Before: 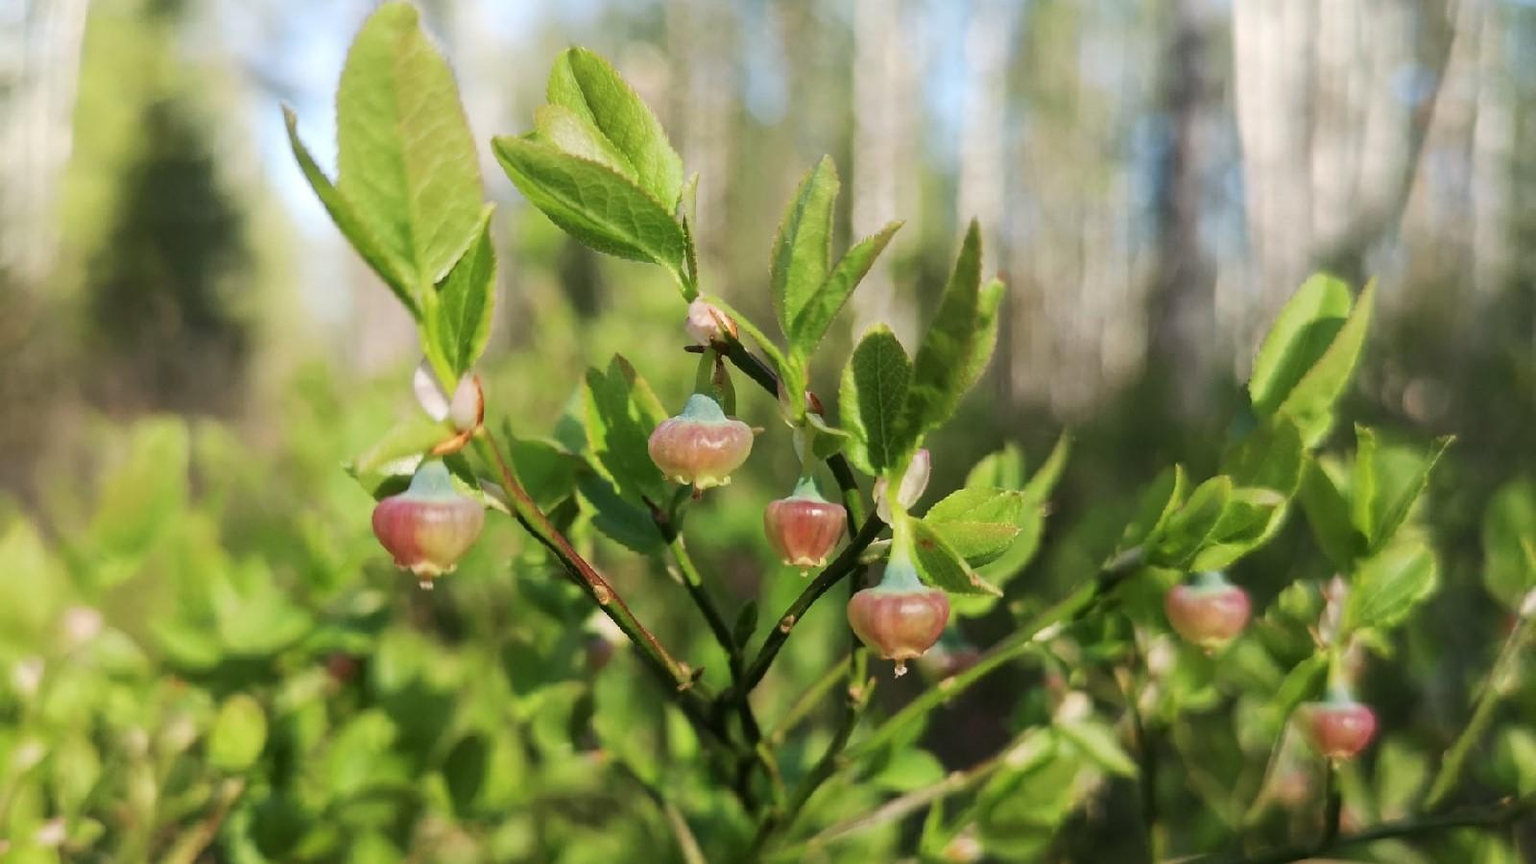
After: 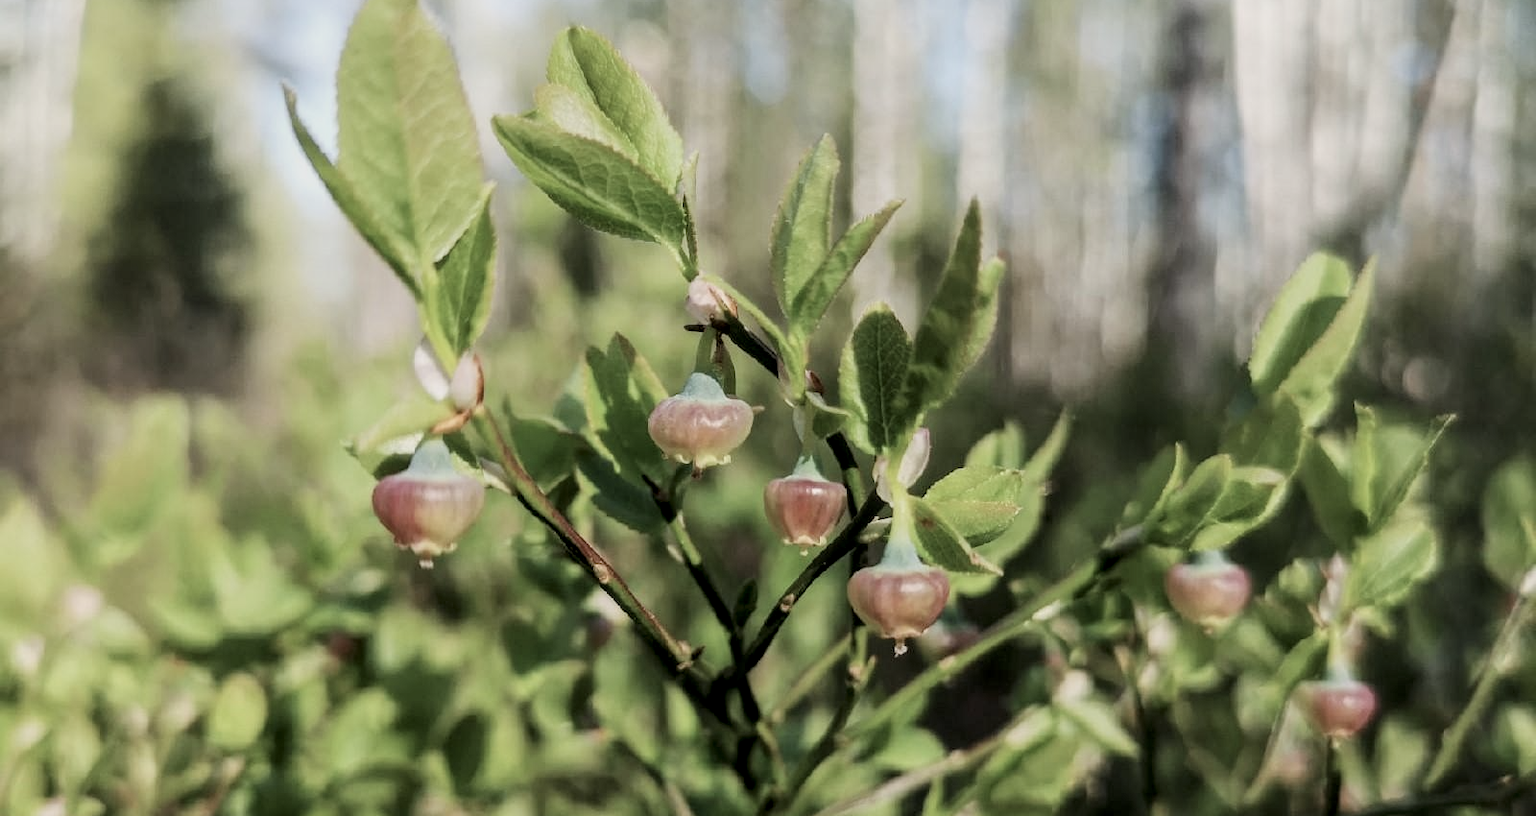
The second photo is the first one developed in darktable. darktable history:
tone equalizer: on, module defaults
local contrast: detail 130%
contrast brightness saturation: contrast 0.1, saturation -0.36
crop and rotate: top 2.479%, bottom 3.018%
filmic rgb: white relative exposure 3.8 EV, hardness 4.35
